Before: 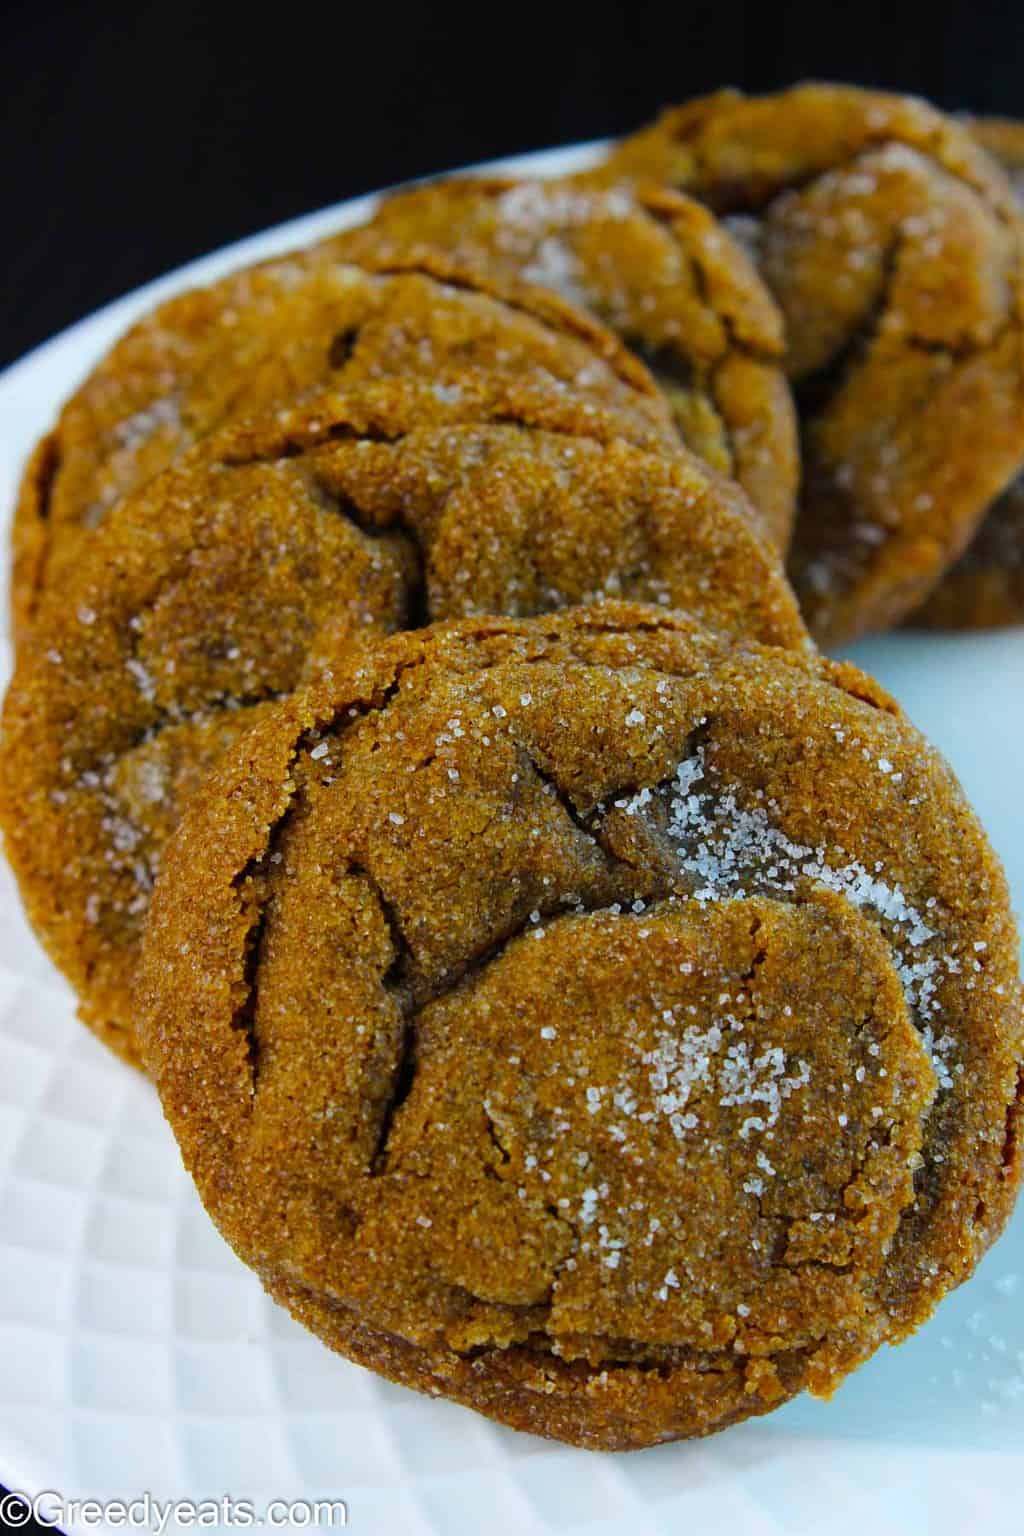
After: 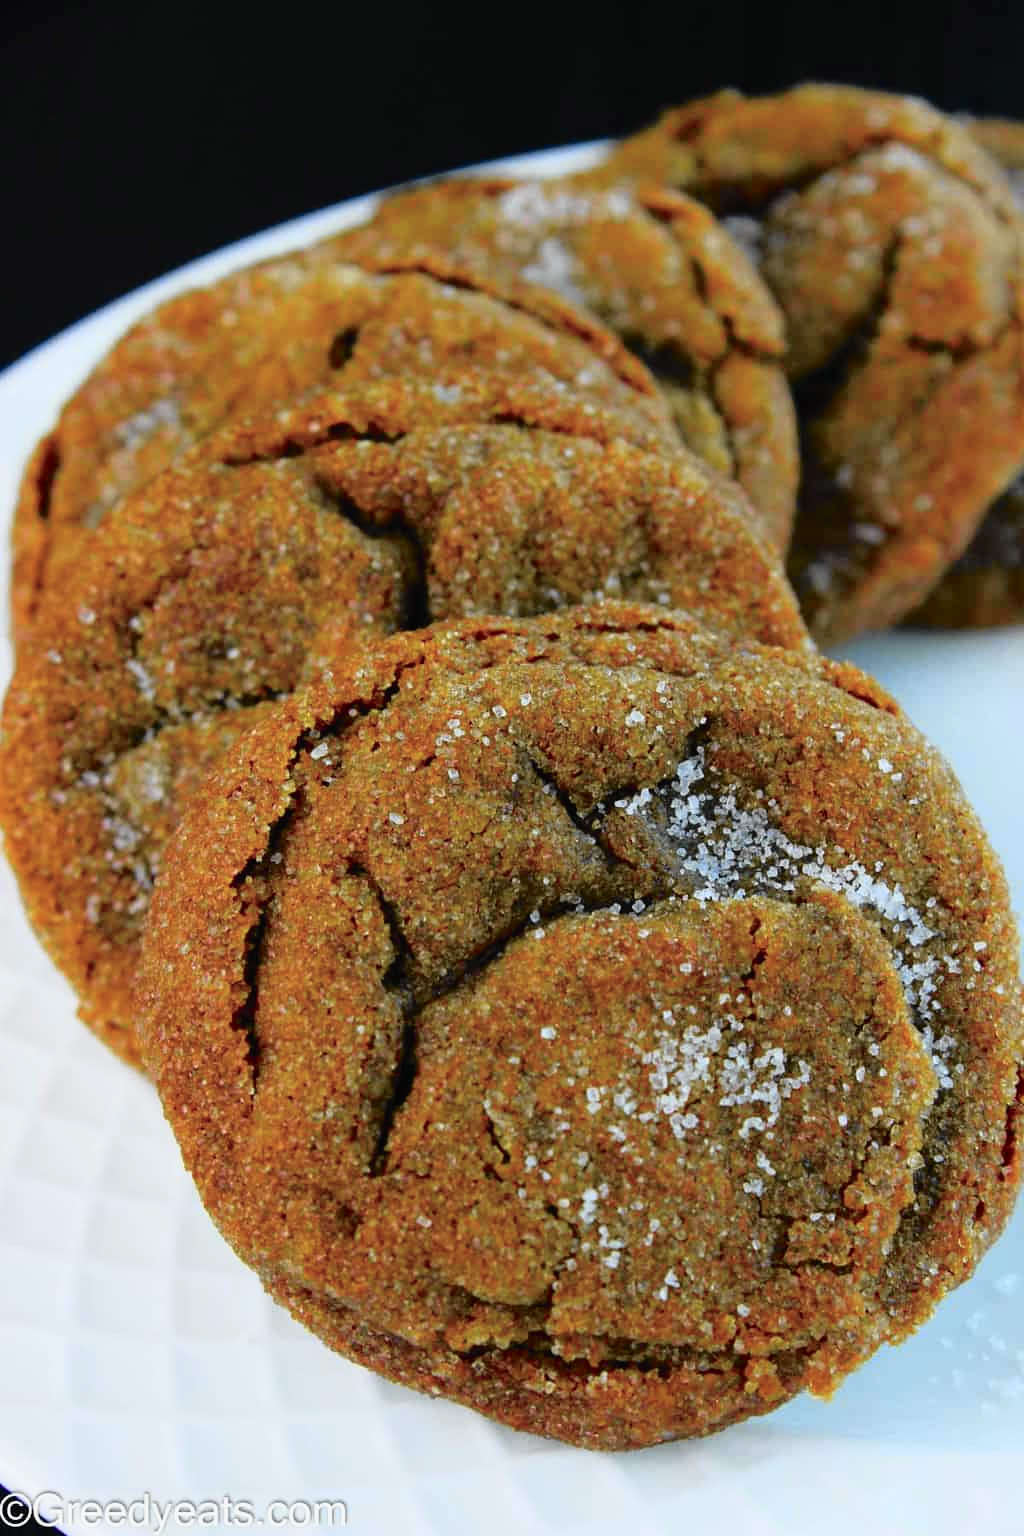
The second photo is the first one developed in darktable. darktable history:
tone curve: curves: ch0 [(0, 0.009) (0.105, 0.08) (0.195, 0.18) (0.283, 0.316) (0.384, 0.434) (0.485, 0.531) (0.638, 0.69) (0.81, 0.872) (1, 0.977)]; ch1 [(0, 0) (0.161, 0.092) (0.35, 0.33) (0.379, 0.401) (0.456, 0.469) (0.502, 0.5) (0.525, 0.514) (0.586, 0.617) (0.635, 0.655) (1, 1)]; ch2 [(0, 0) (0.371, 0.362) (0.437, 0.437) (0.48, 0.49) (0.53, 0.515) (0.56, 0.571) (0.622, 0.606) (1, 1)], color space Lab, independent channels, preserve colors none
